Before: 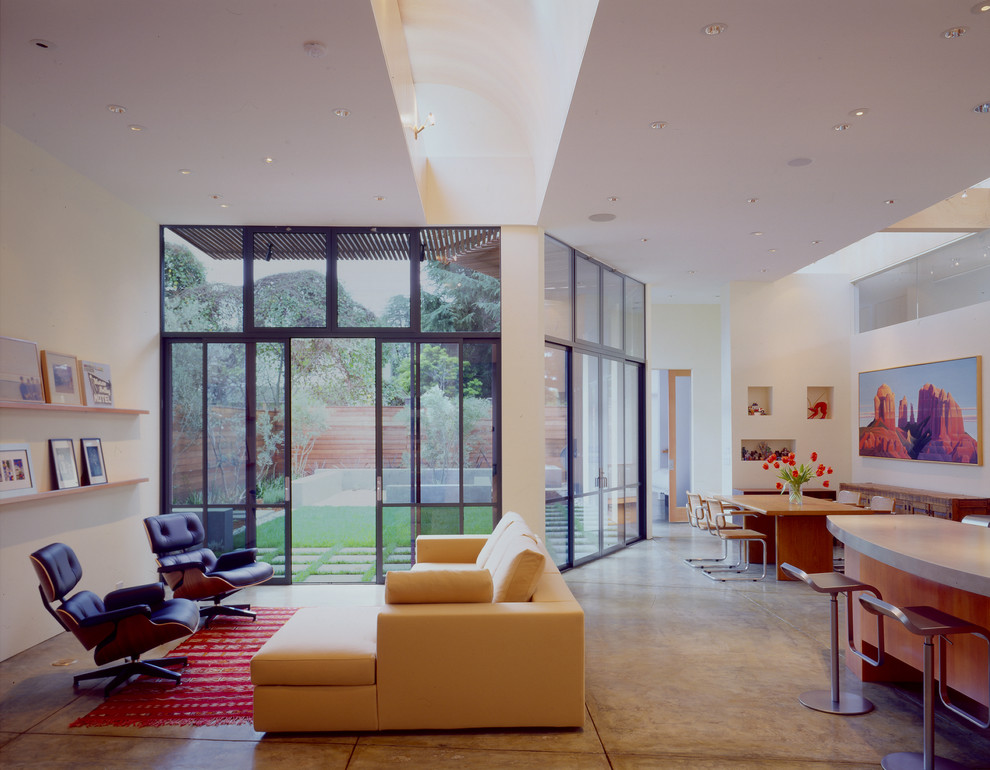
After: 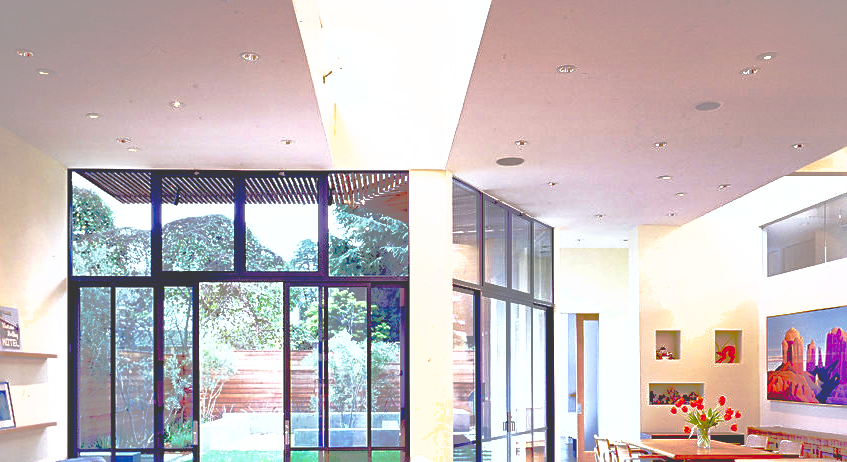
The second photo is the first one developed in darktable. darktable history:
base curve: curves: ch0 [(0.065, 0.026) (0.236, 0.358) (0.53, 0.546) (0.777, 0.841) (0.924, 0.992)], preserve colors none
sharpen: on, module defaults
exposure: black level correction 0, exposure 1.2 EV, compensate highlight preservation false
crop and rotate: left 9.386%, top 7.321%, right 4.965%, bottom 32.554%
tone equalizer: on, module defaults
shadows and highlights: shadows 39.27, highlights -59.91
haze removal: compatibility mode true, adaptive false
